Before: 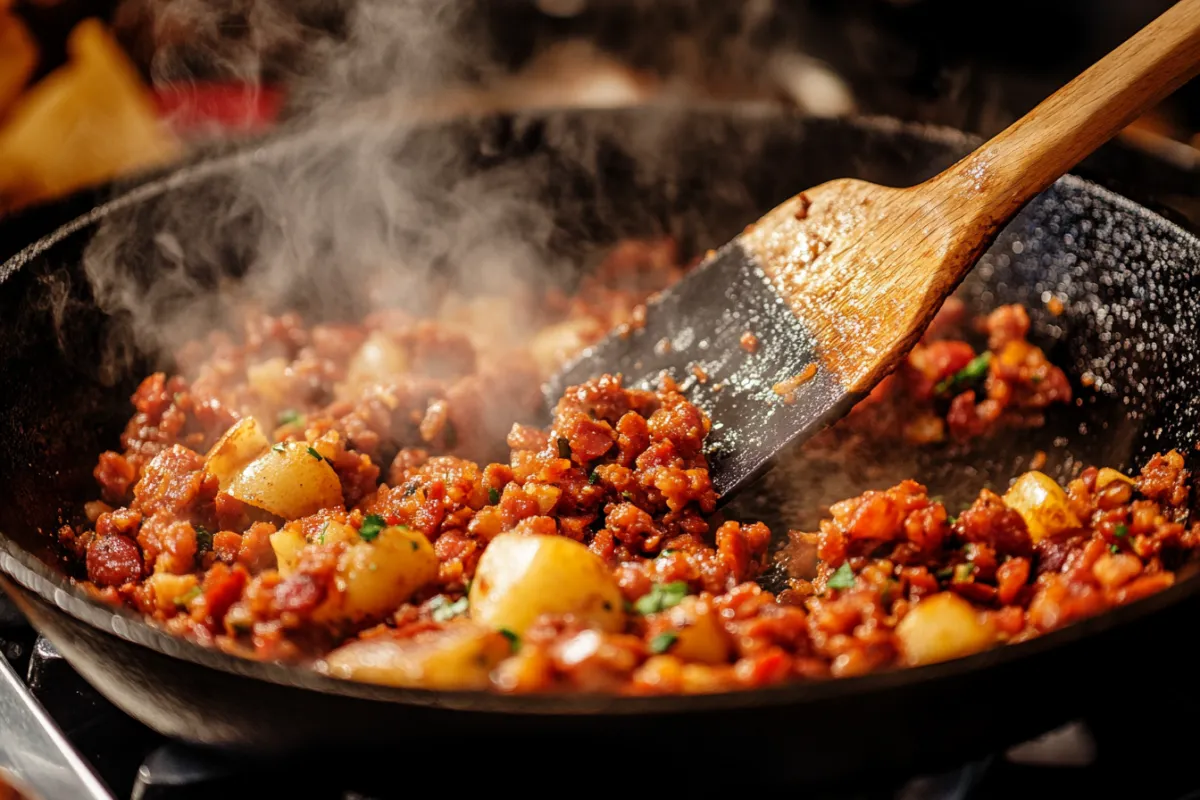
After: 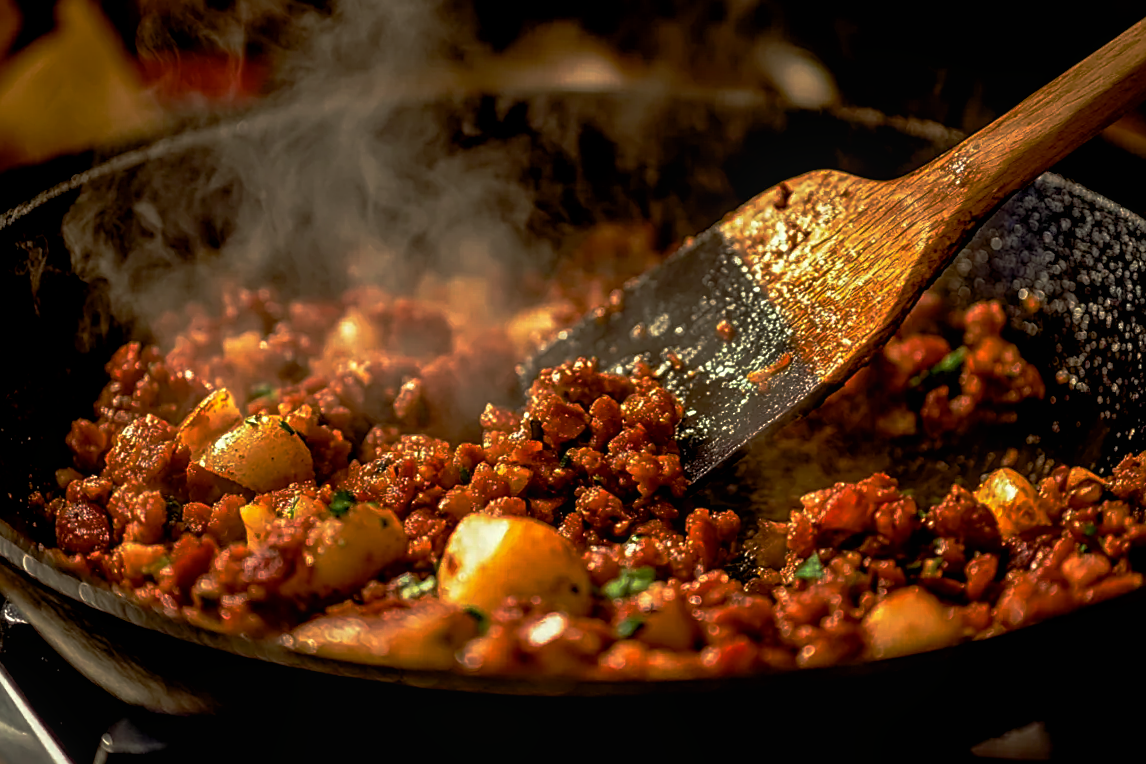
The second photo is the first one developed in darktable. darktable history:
crop and rotate: angle -1.81°
exposure: black level correction 0.008, exposure 0.089 EV, compensate highlight preservation false
base curve: curves: ch0 [(0, 0) (0.564, 0.291) (0.802, 0.731) (1, 1)], preserve colors none
color correction: highlights a* -5.76, highlights b* 10.68
local contrast: detail 110%
sharpen: amount 0.576
color balance rgb: power › luminance -3.739%, power › chroma 0.567%, power › hue 37.41°, perceptual saturation grading › global saturation 25.516%, perceptual saturation grading › highlights -50.049%, perceptual saturation grading › shadows 30.826%, global vibrance 20%
